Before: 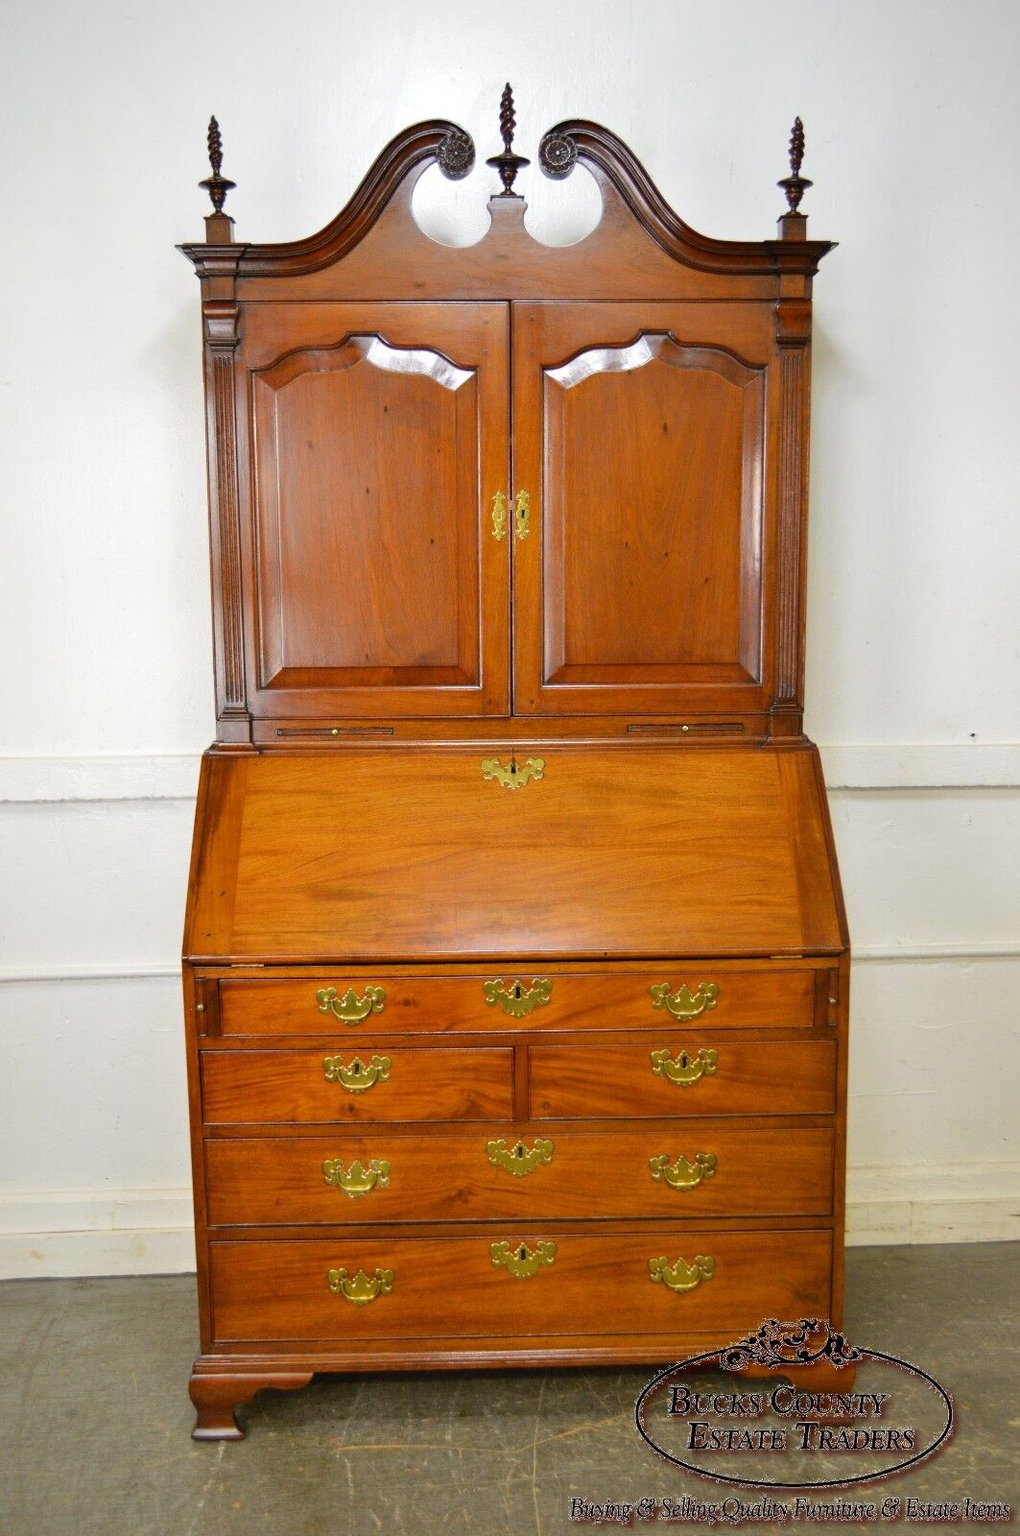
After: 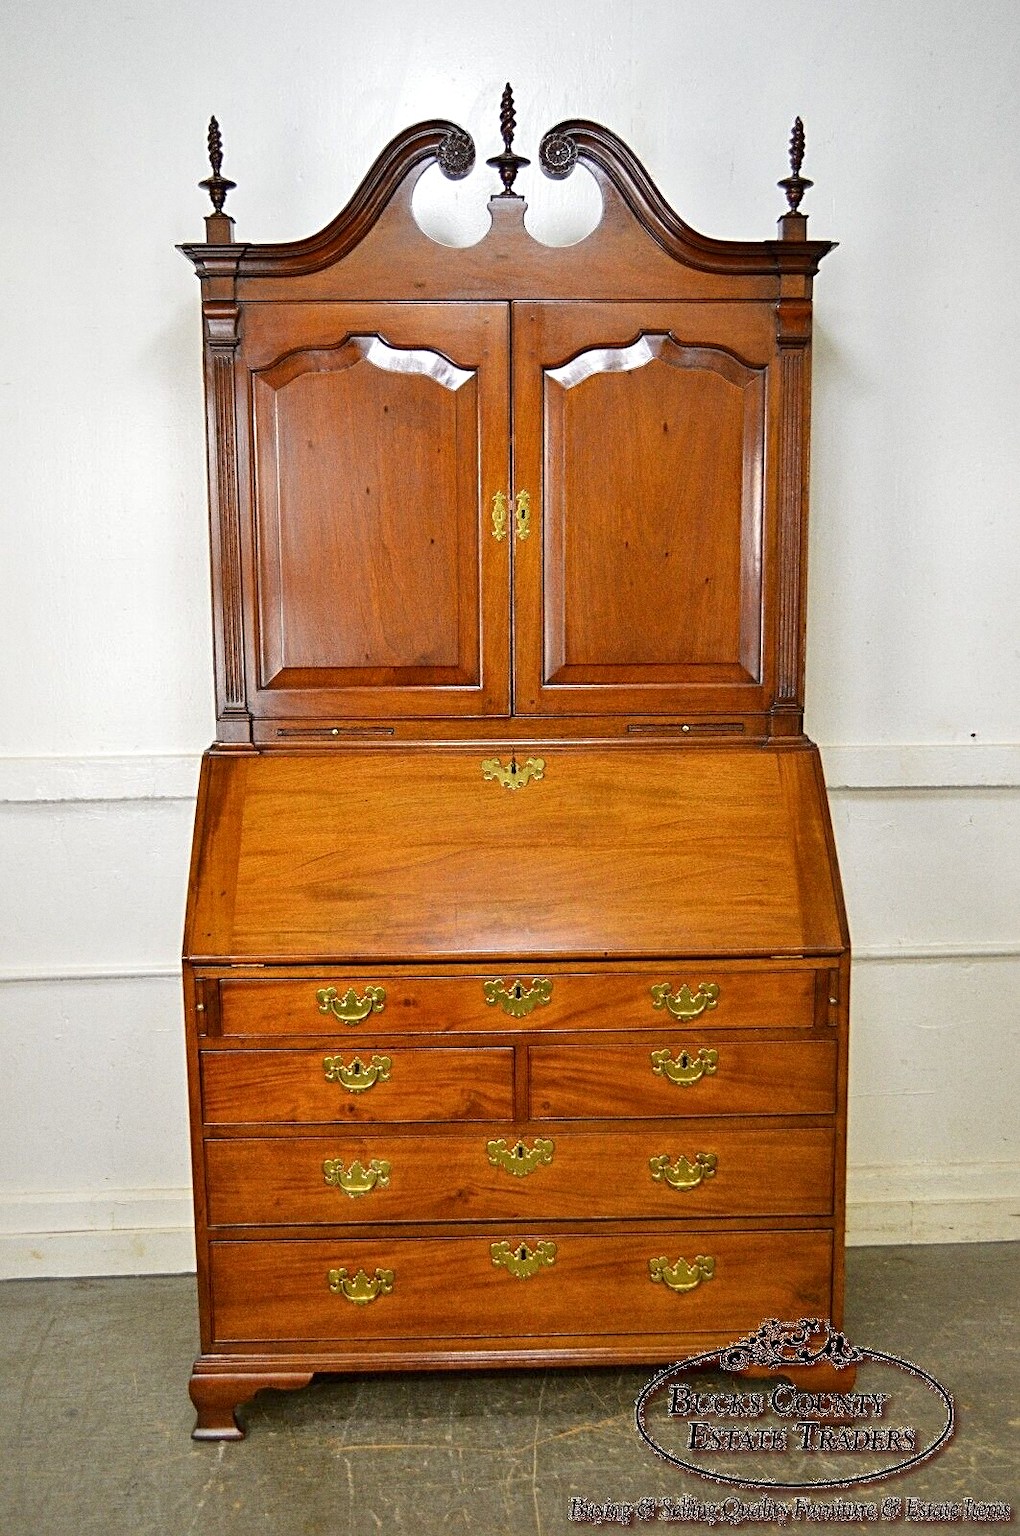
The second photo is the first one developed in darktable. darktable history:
sharpen: radius 2.767
local contrast: mode bilateral grid, contrast 20, coarseness 50, detail 120%, midtone range 0.2
grain: coarseness 0.09 ISO
